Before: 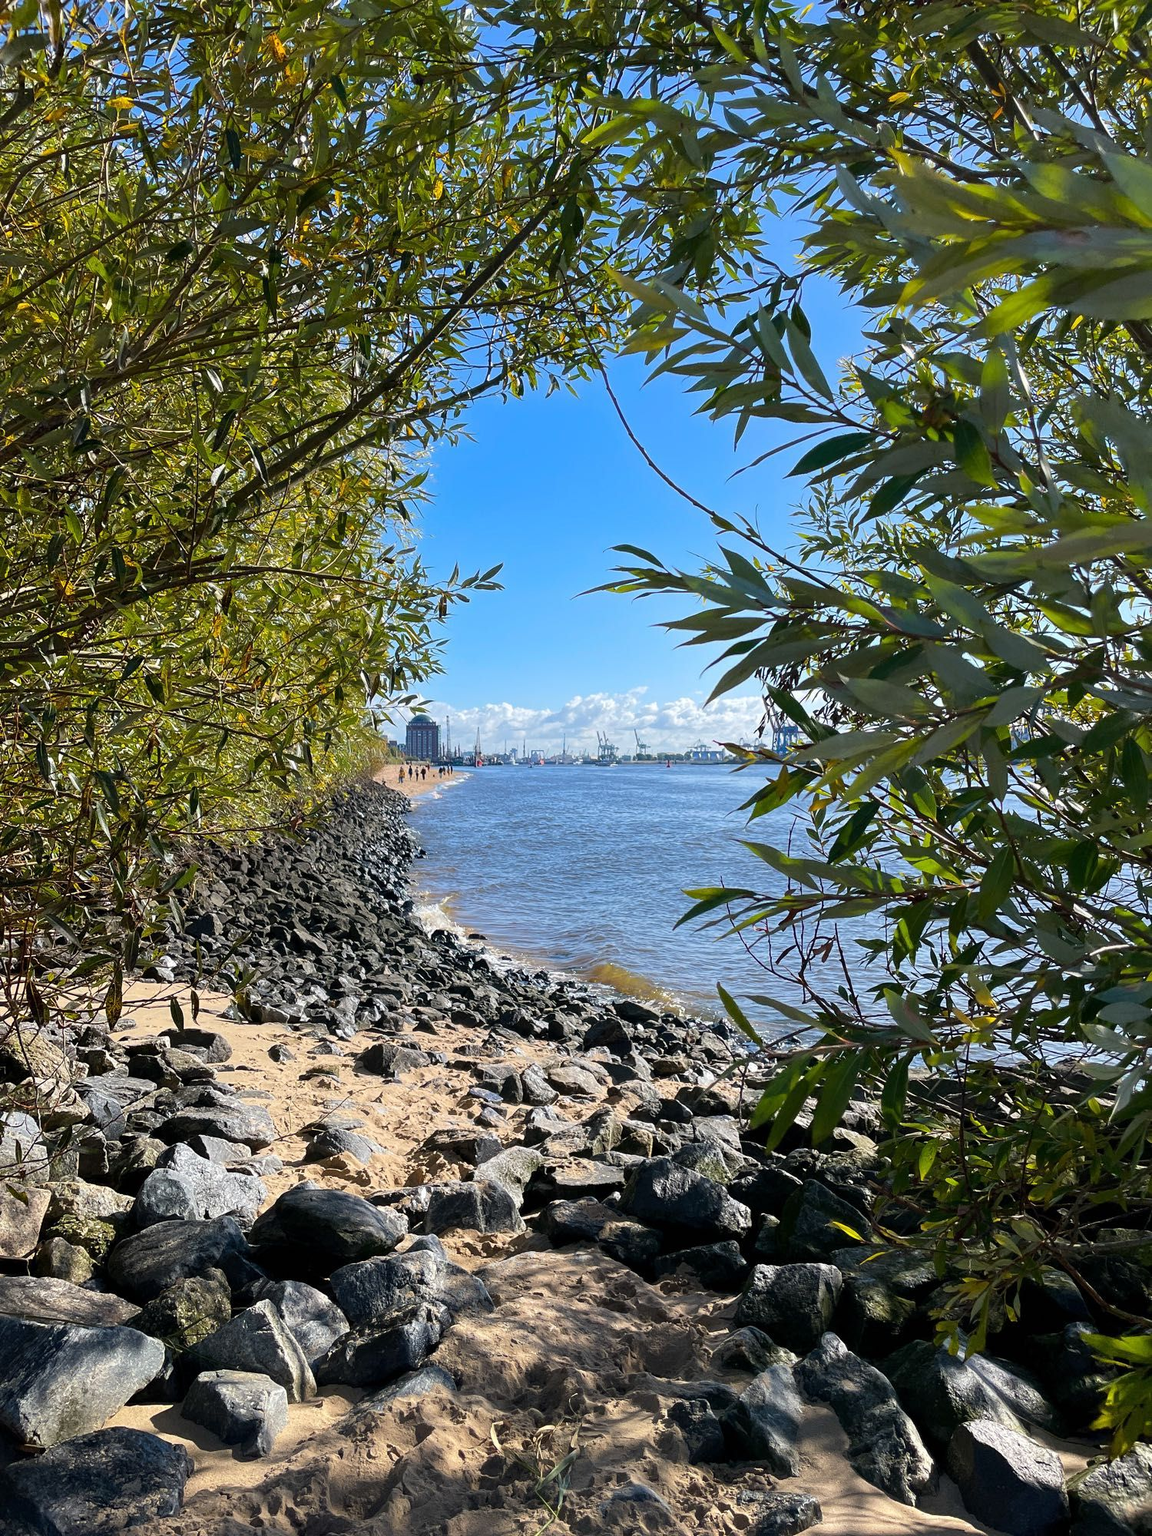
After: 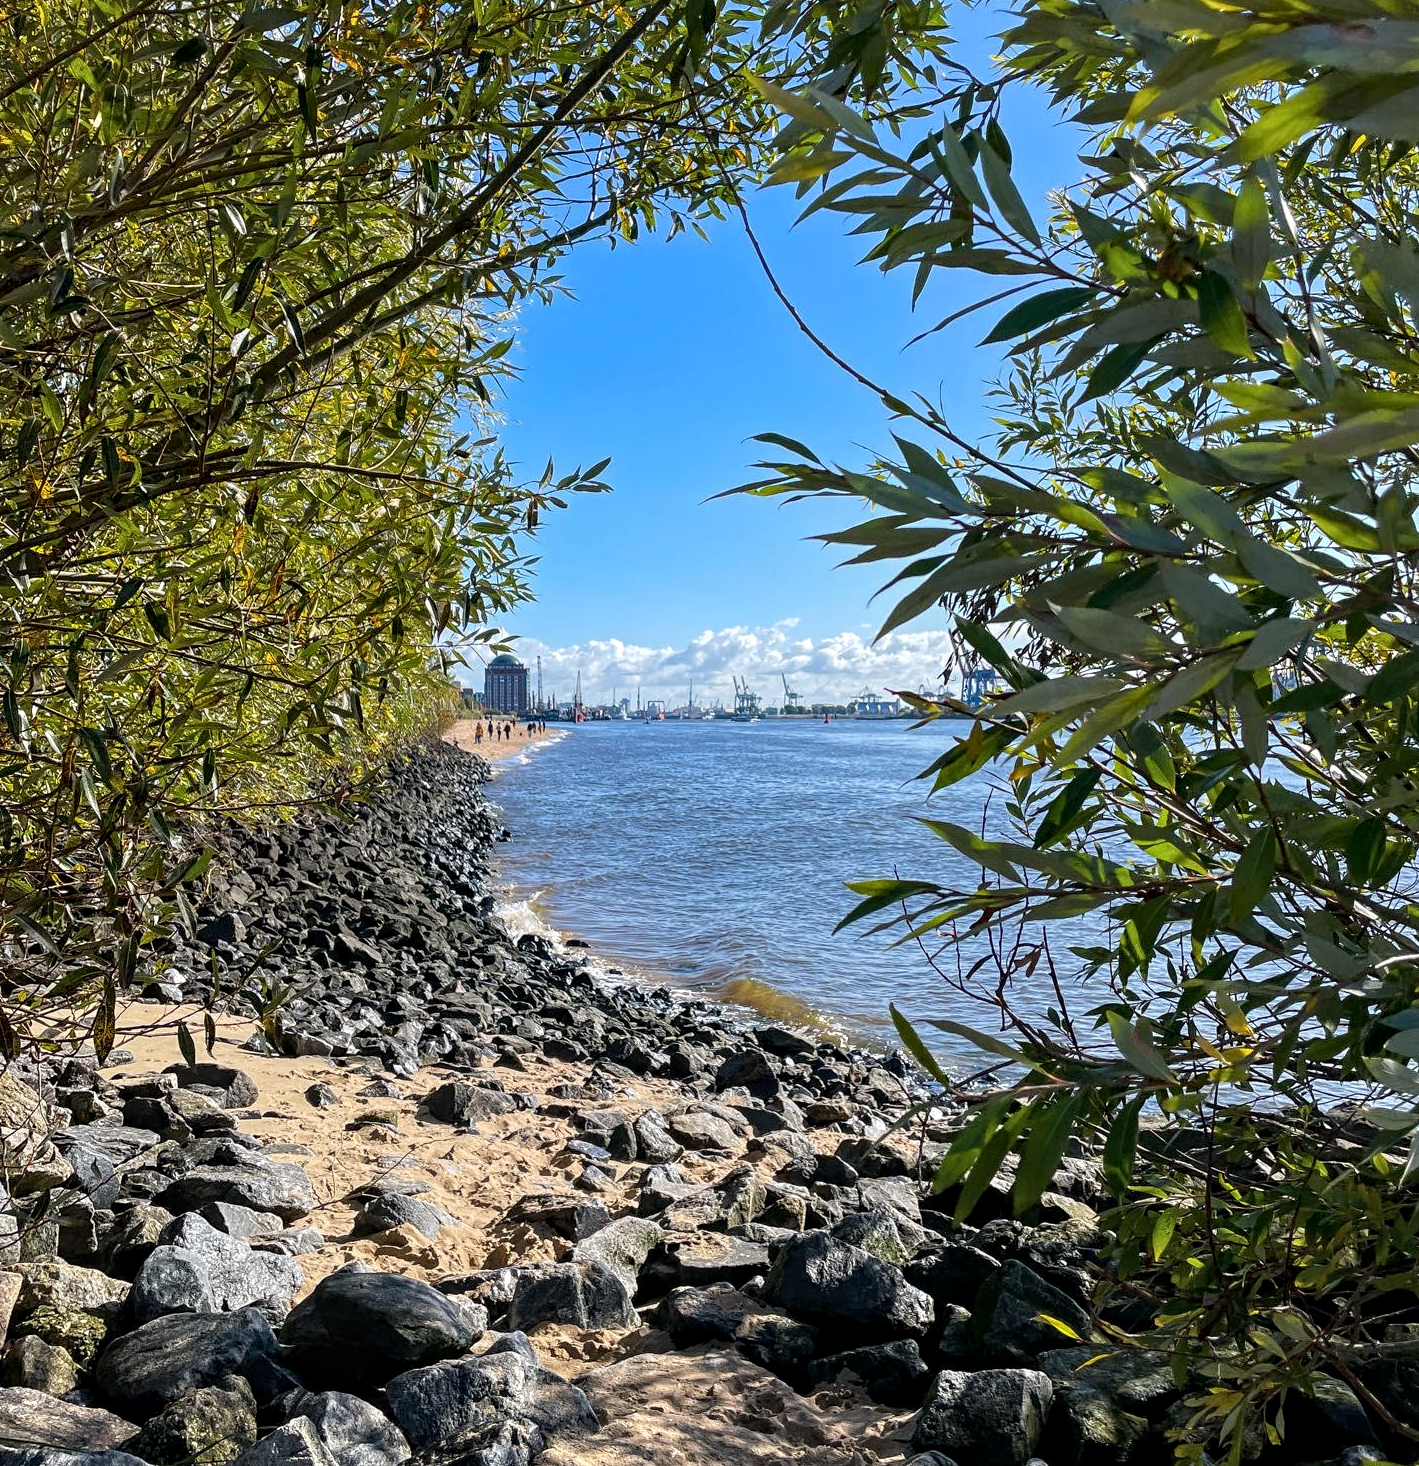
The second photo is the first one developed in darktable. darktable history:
crop and rotate: left 2.987%, top 13.817%, right 2.367%, bottom 12.876%
contrast equalizer: octaves 7, y [[0.5, 0.504, 0.515, 0.527, 0.535, 0.534], [0.5 ×6], [0.491, 0.387, 0.179, 0.068, 0.068, 0.068], [0 ×5, 0.023], [0 ×6]]
local contrast: on, module defaults
